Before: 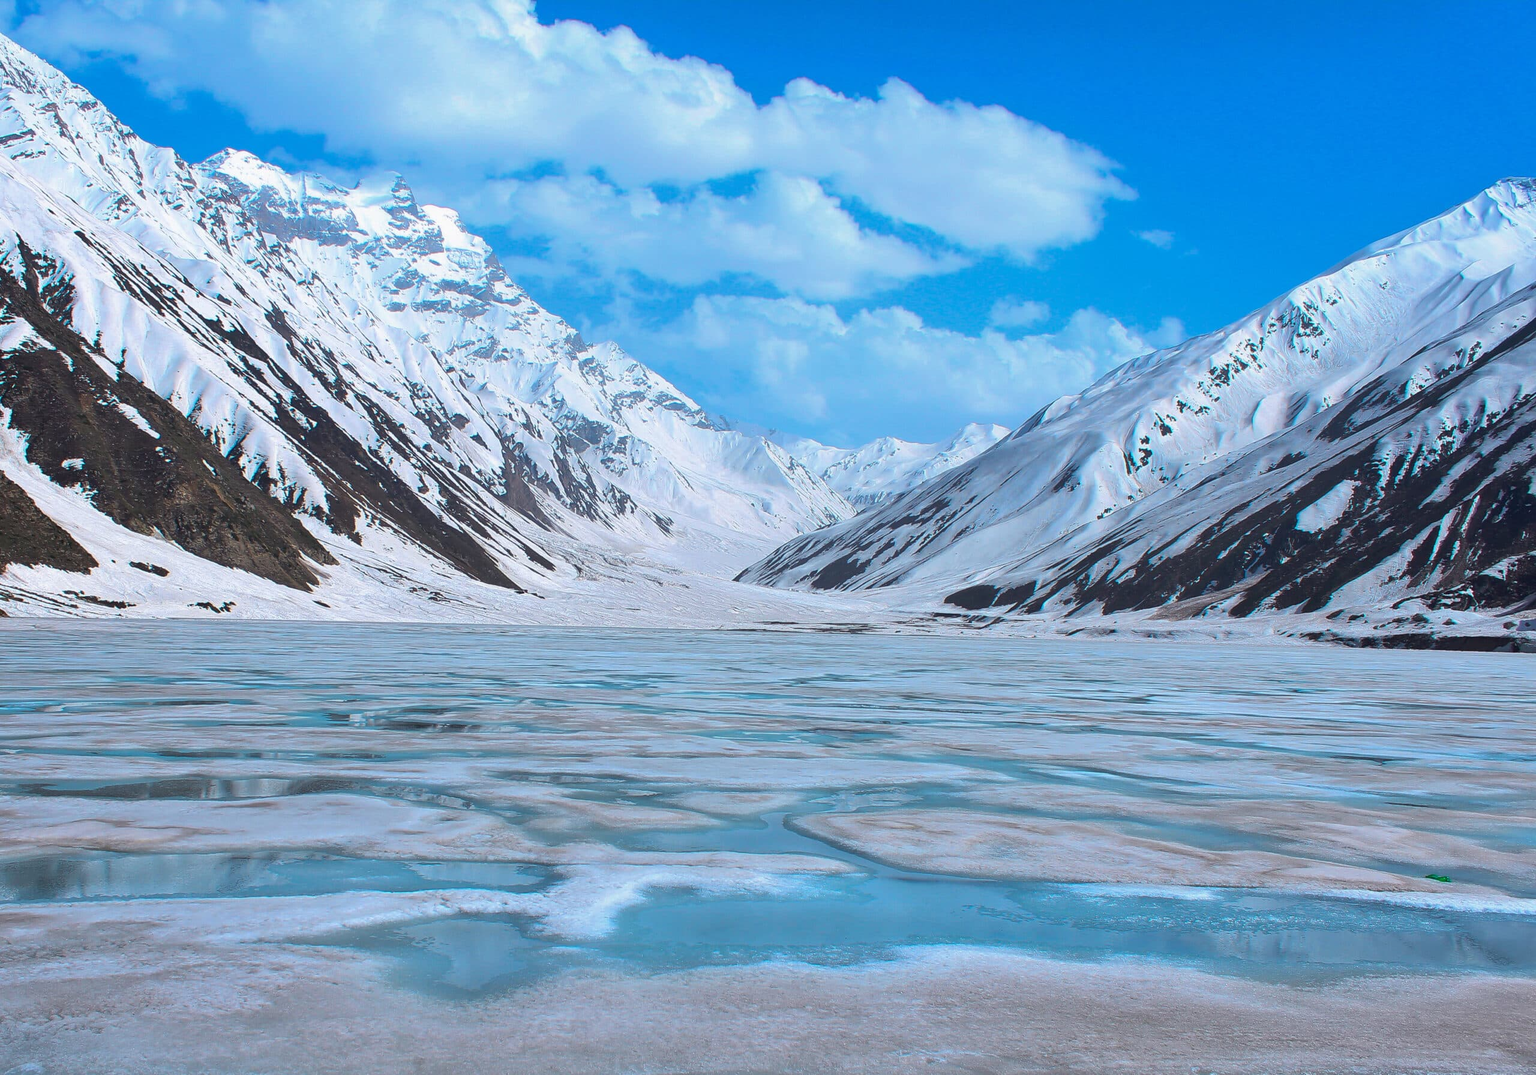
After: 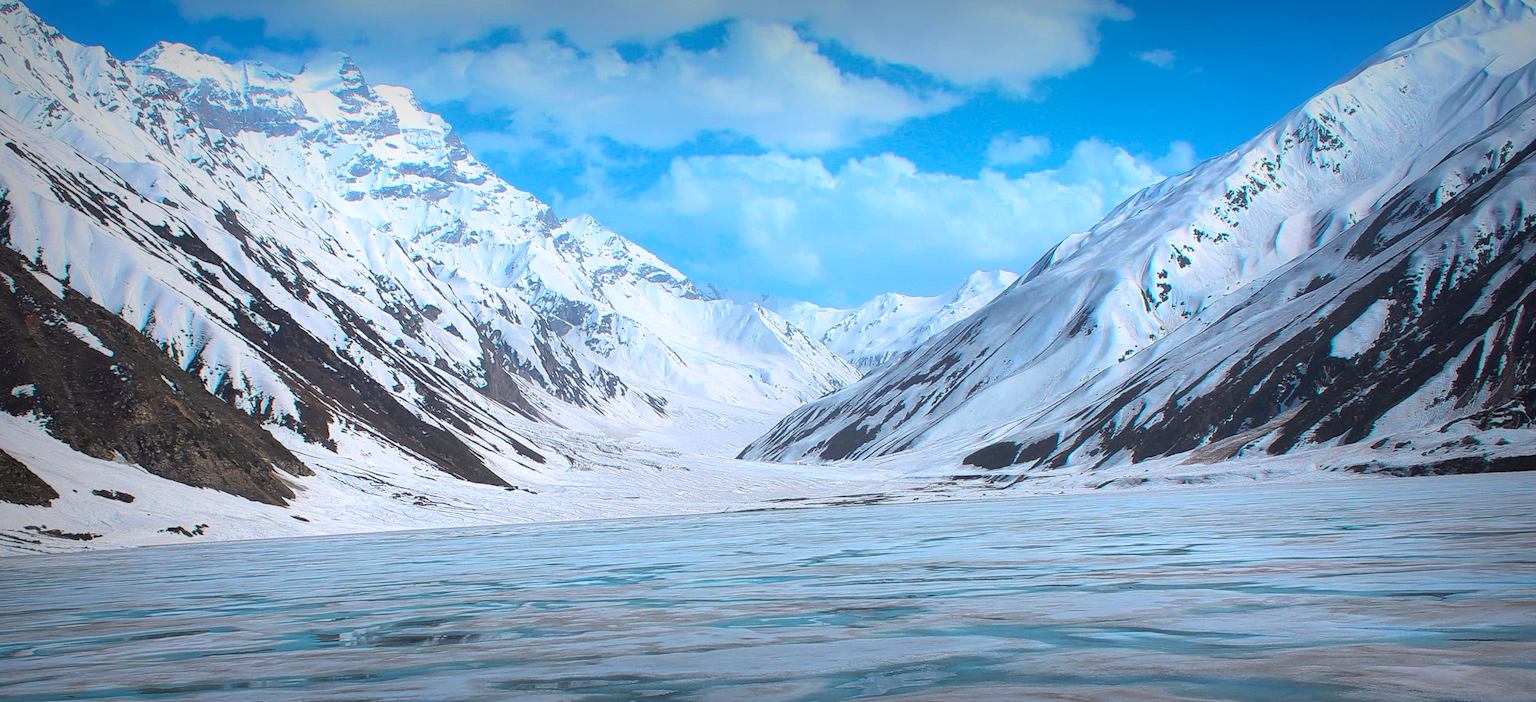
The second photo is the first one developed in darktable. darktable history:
color balance rgb: global vibrance 0.5%
contrast equalizer: y [[0.5, 0.488, 0.462, 0.461, 0.491, 0.5], [0.5 ×6], [0.5 ×6], [0 ×6], [0 ×6]]
crop: top 11.166%, bottom 22.168%
local contrast: highlights 100%, shadows 100%, detail 120%, midtone range 0.2
base curve: curves: ch0 [(0, 0) (0.666, 0.806) (1, 1)]
vignetting: fall-off start 53.2%, brightness -0.594, saturation 0, automatic ratio true, width/height ratio 1.313, shape 0.22, unbound false
rotate and perspective: rotation -4.57°, crop left 0.054, crop right 0.944, crop top 0.087, crop bottom 0.914
